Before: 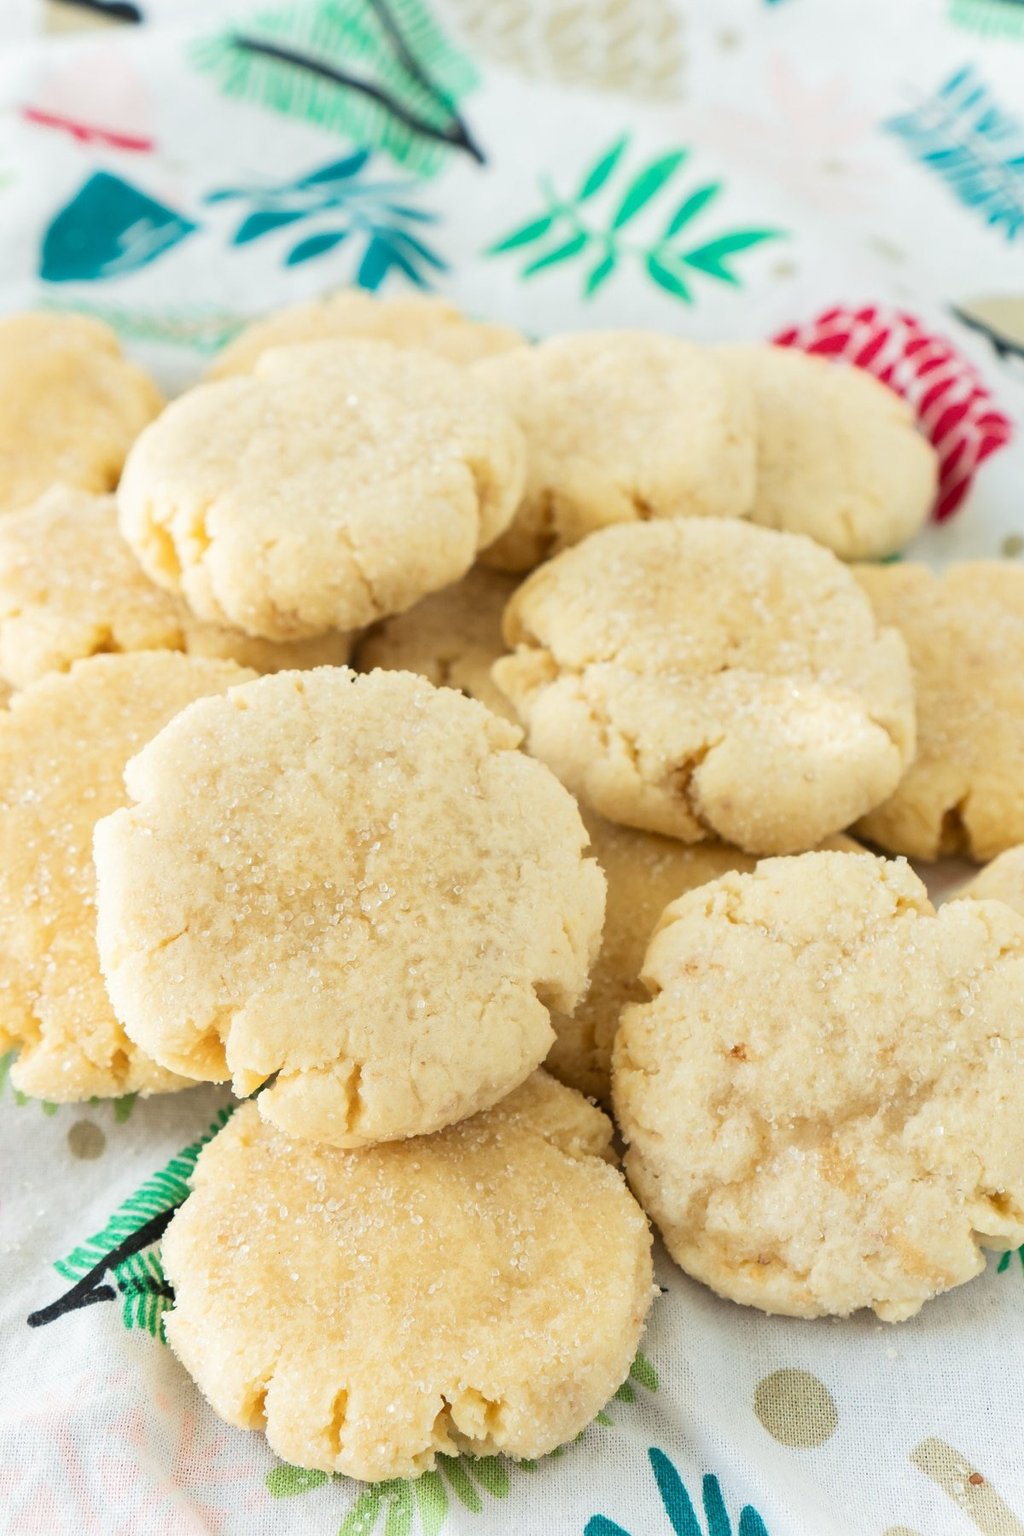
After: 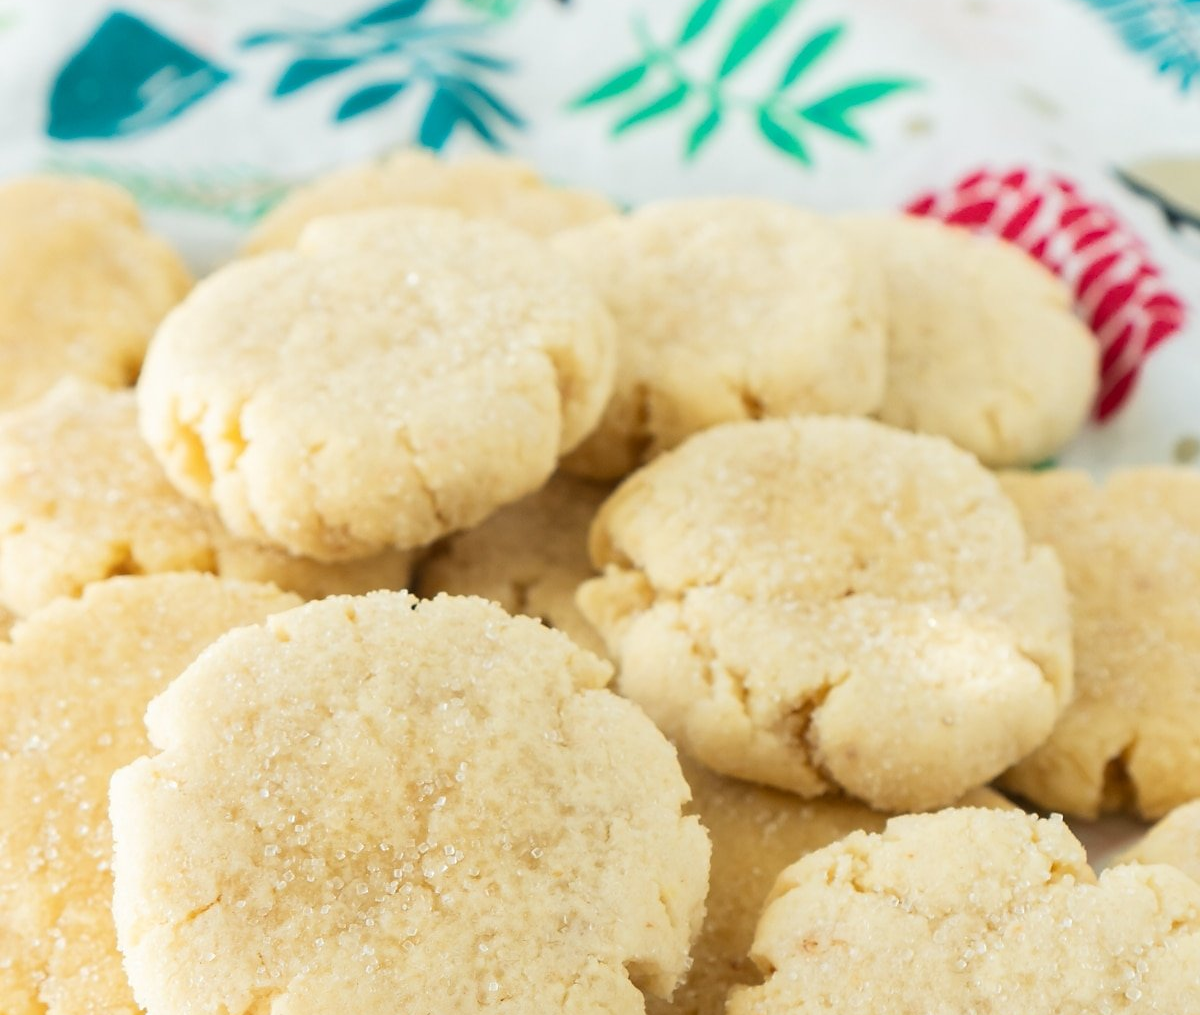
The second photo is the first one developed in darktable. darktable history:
sharpen: radius 1.43, amount 0.396, threshold 1.7
crop and rotate: top 10.609%, bottom 32.976%
